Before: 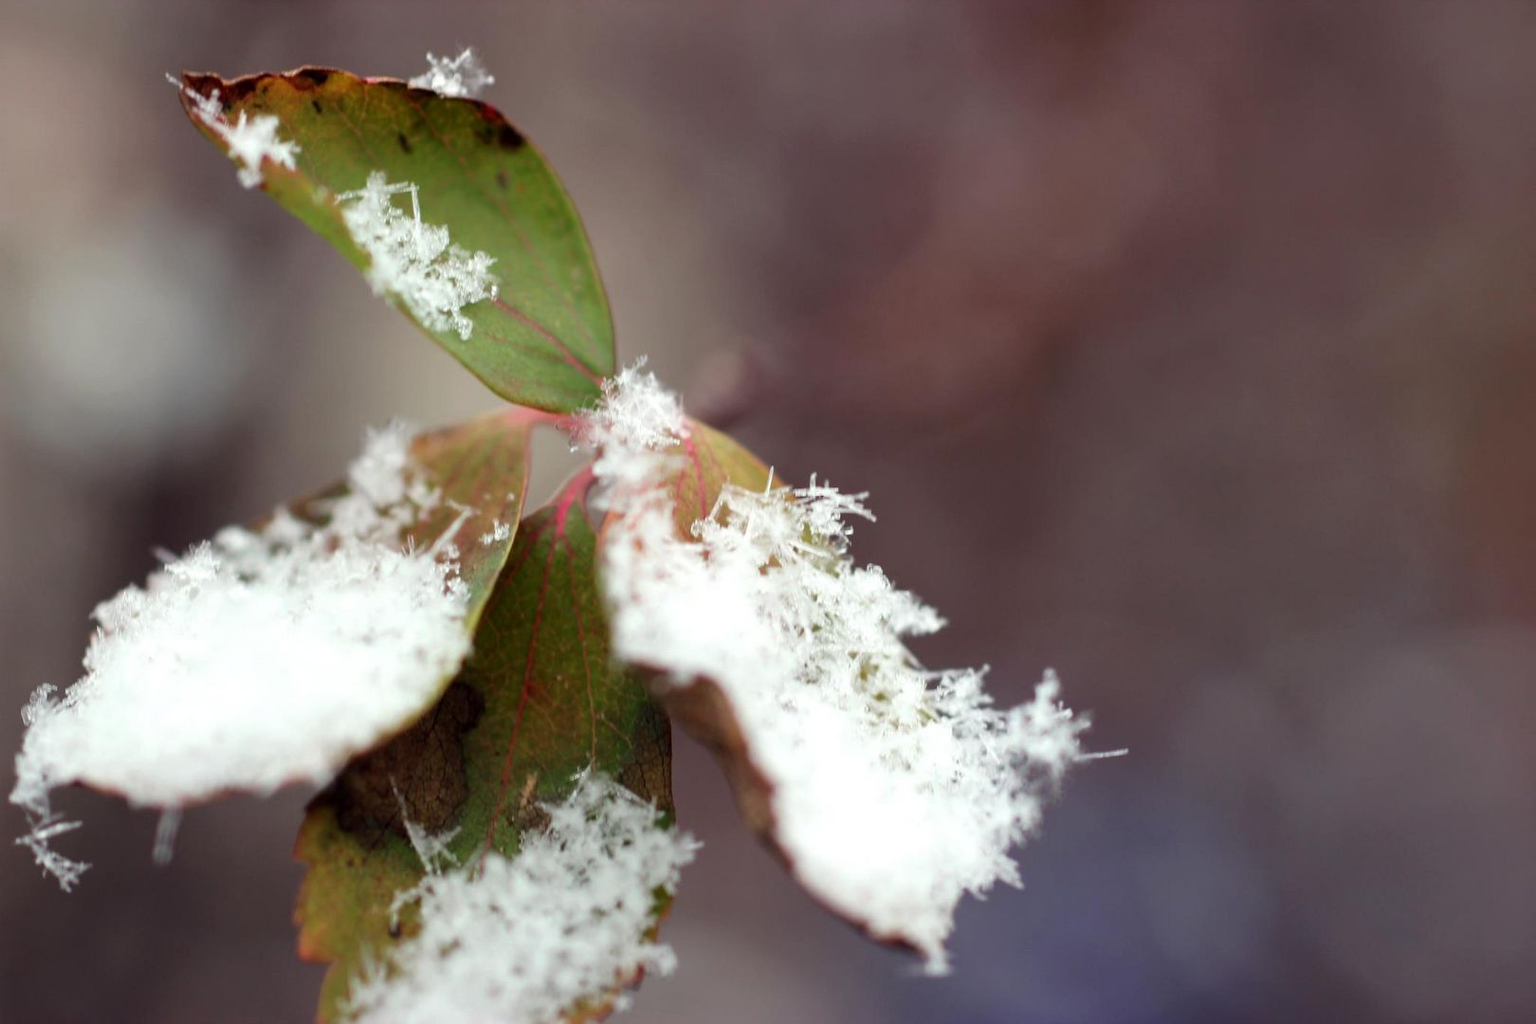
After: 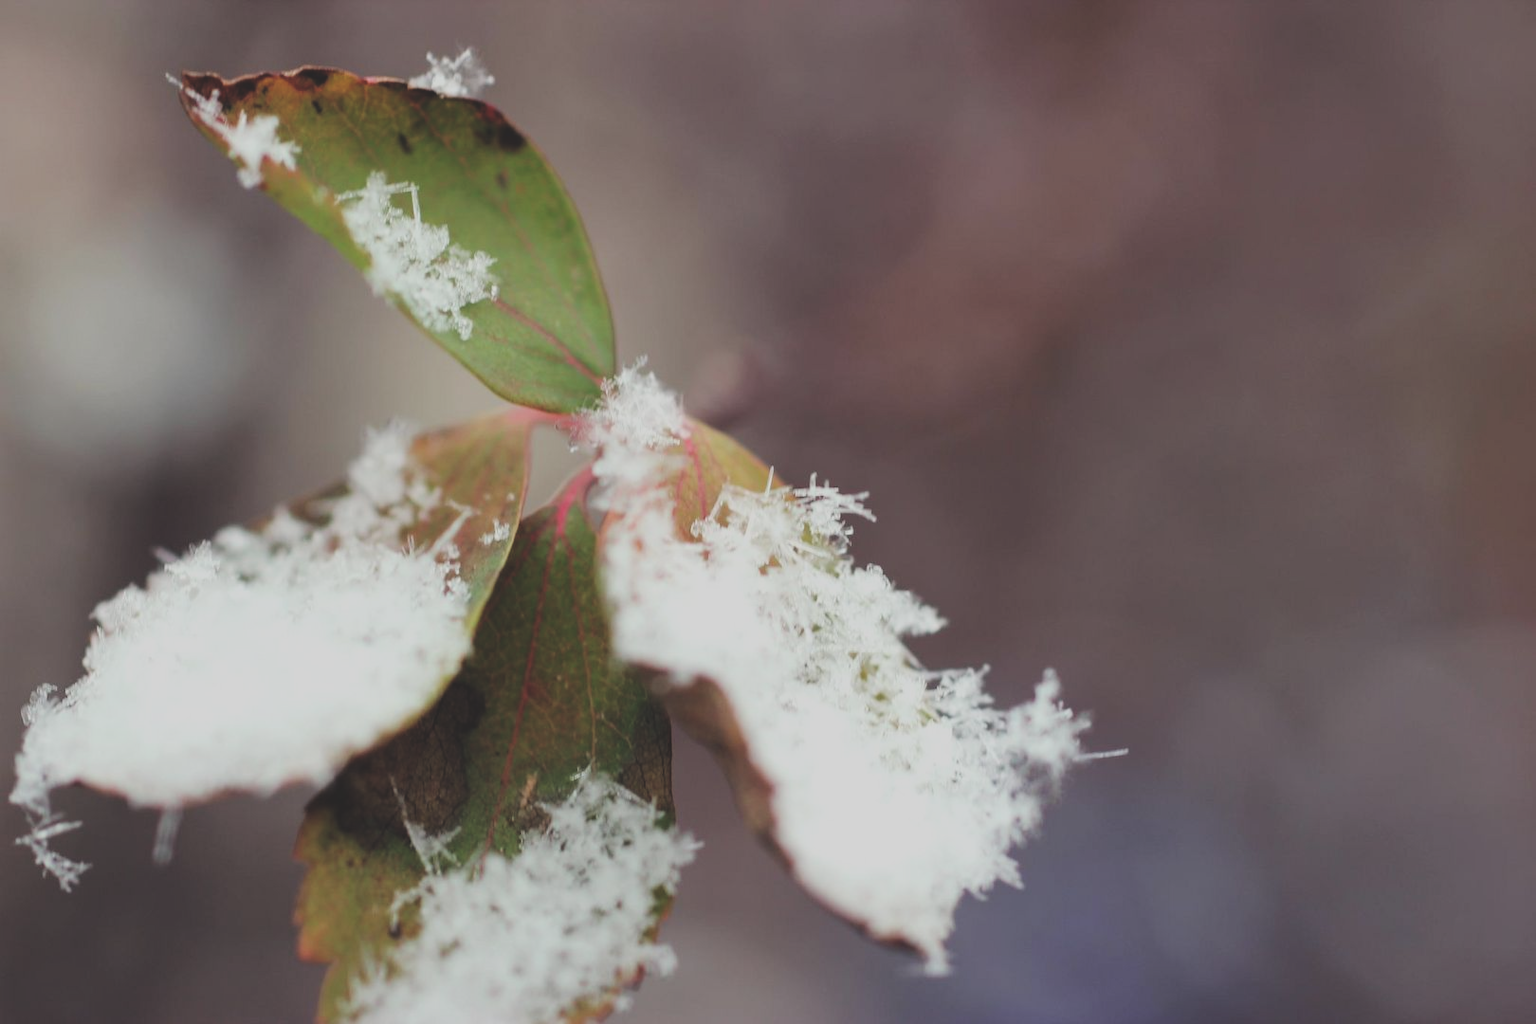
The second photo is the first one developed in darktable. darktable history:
filmic rgb: black relative exposure -7.65 EV, white relative exposure 4.56 EV, hardness 3.61
exposure: black level correction -0.03, compensate highlight preservation false
